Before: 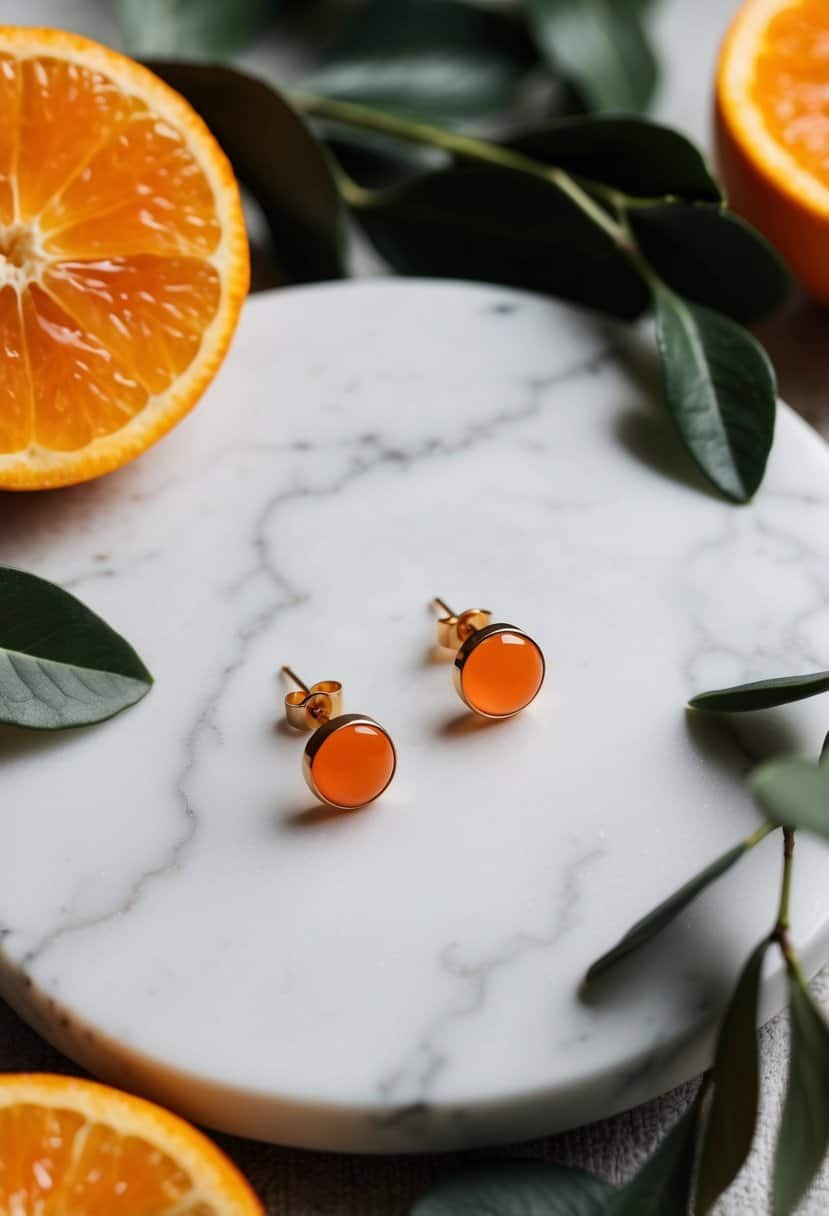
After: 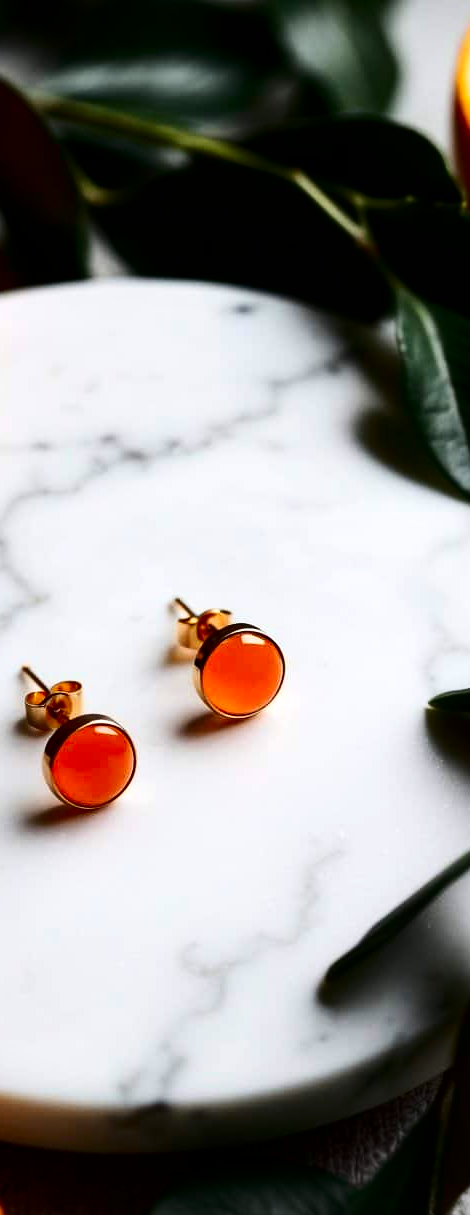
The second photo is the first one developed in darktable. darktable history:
contrast brightness saturation: contrast 0.225, brightness -0.188, saturation 0.233
crop: left 31.42%, top 0.006%, right 11.779%
vignetting: fall-off radius 60.55%, brightness -0.435, saturation -0.196
tone equalizer: -8 EV -0.392 EV, -7 EV -0.389 EV, -6 EV -0.308 EV, -5 EV -0.228 EV, -3 EV 0.222 EV, -2 EV 0.34 EV, -1 EV 0.385 EV, +0 EV 0.392 EV, mask exposure compensation -0.504 EV
